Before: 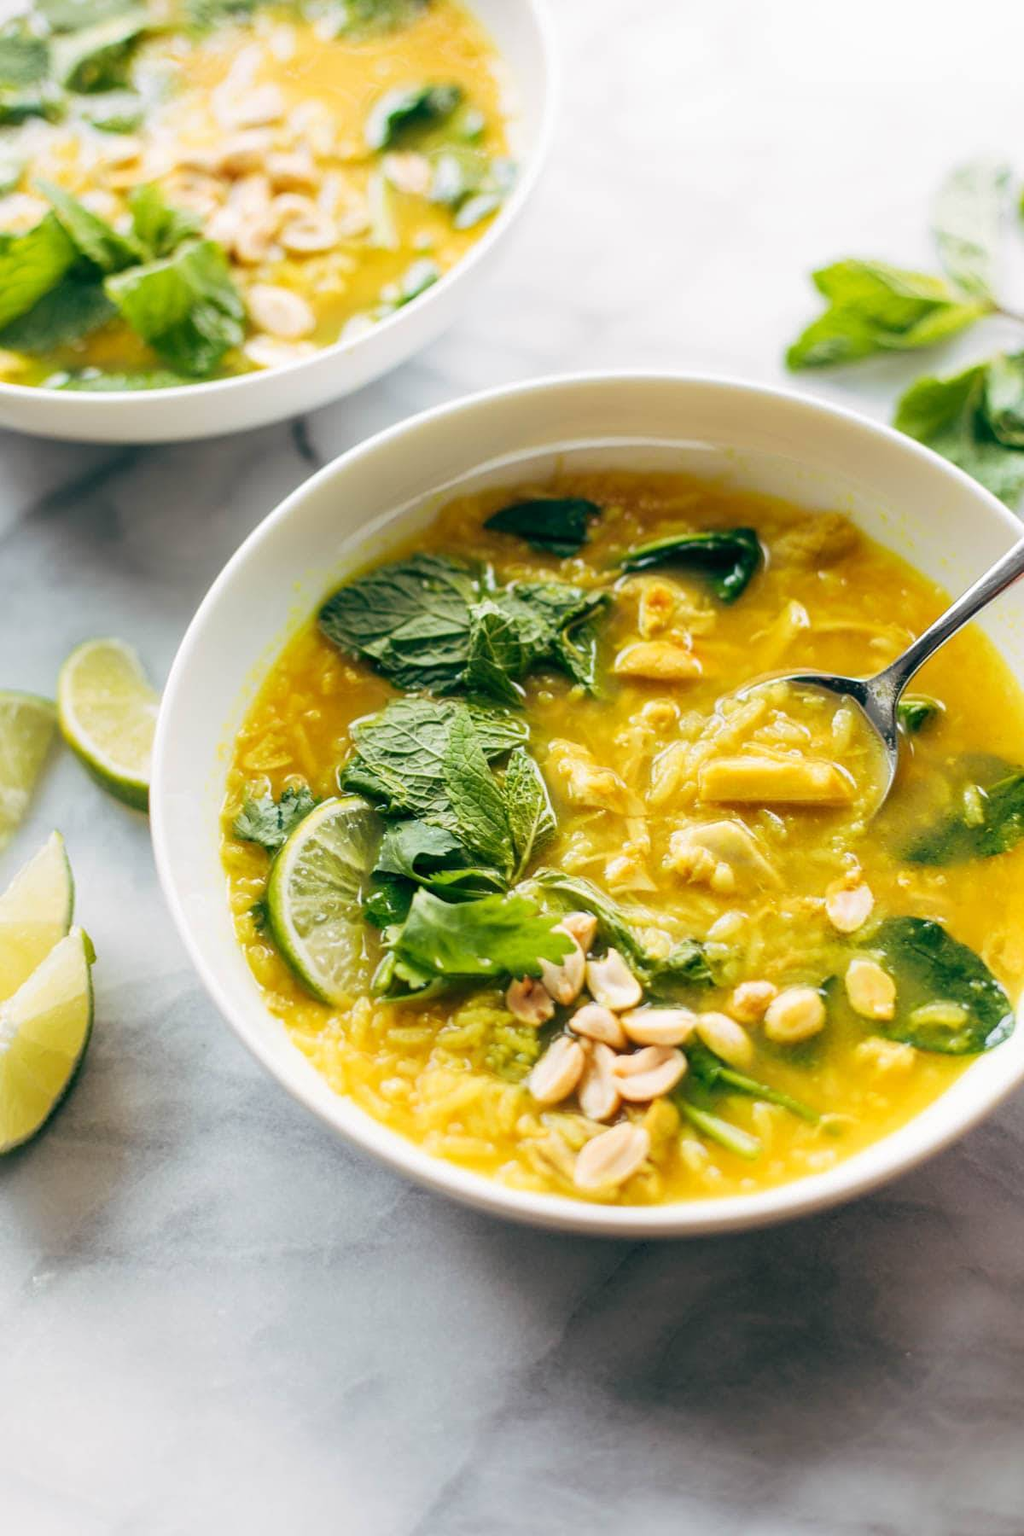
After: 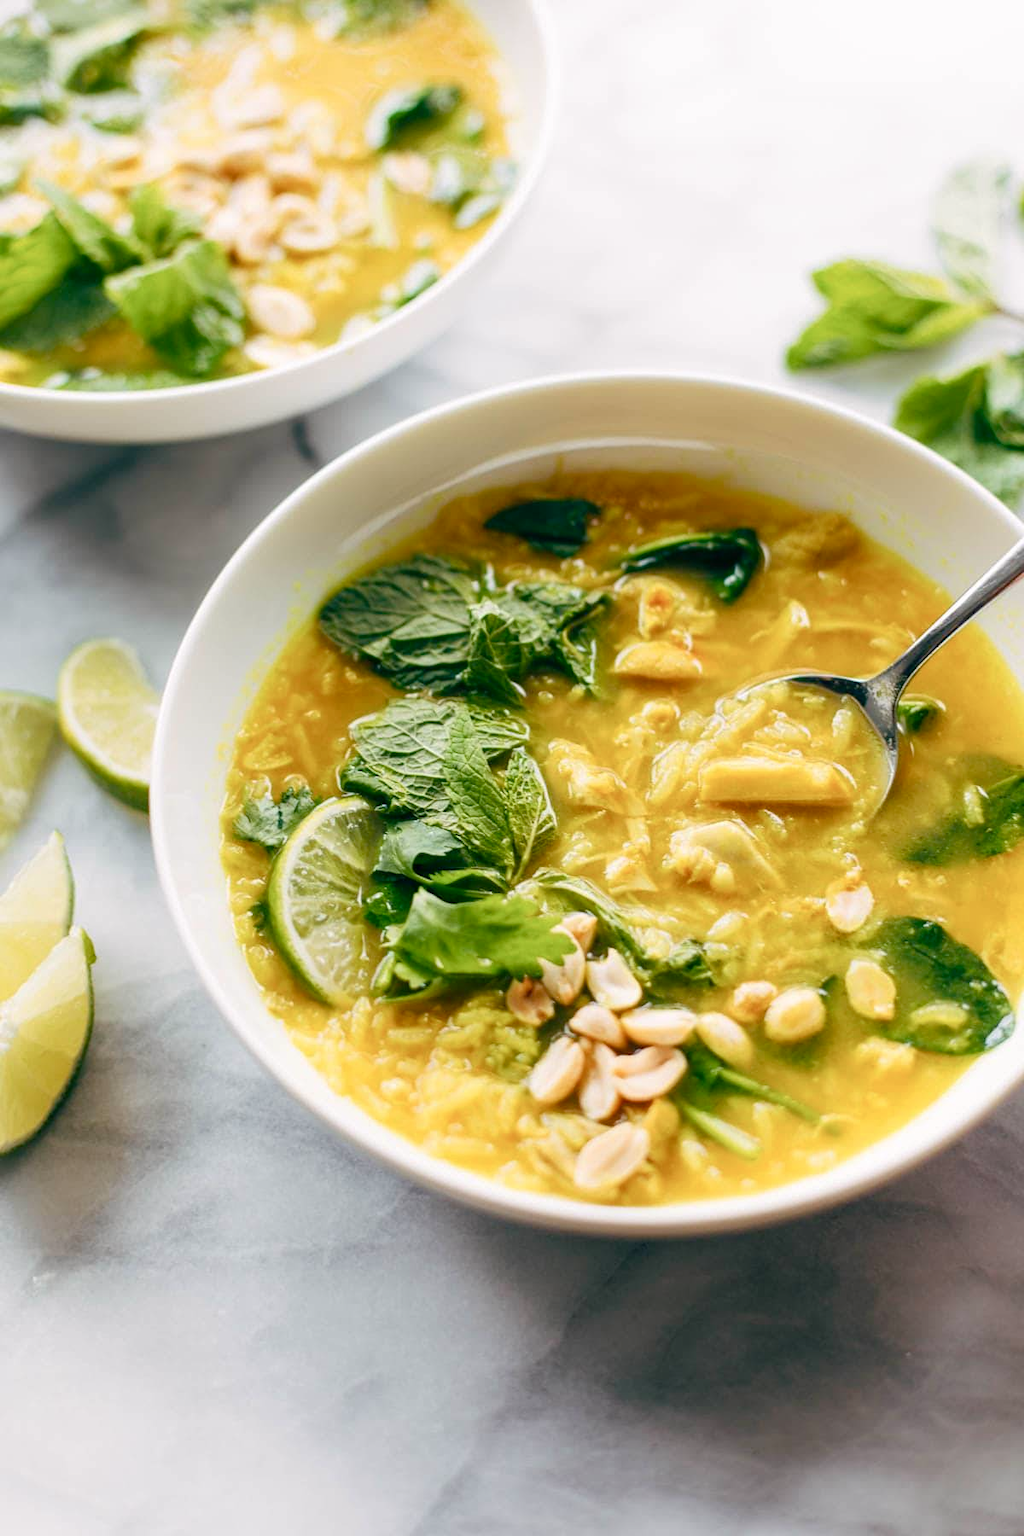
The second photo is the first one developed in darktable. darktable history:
color balance rgb: highlights gain › chroma 0.251%, highlights gain › hue 332.92°, perceptual saturation grading › global saturation 0.649%, perceptual saturation grading › highlights -19.944%, perceptual saturation grading › shadows 19.46%, global vibrance 20.184%
